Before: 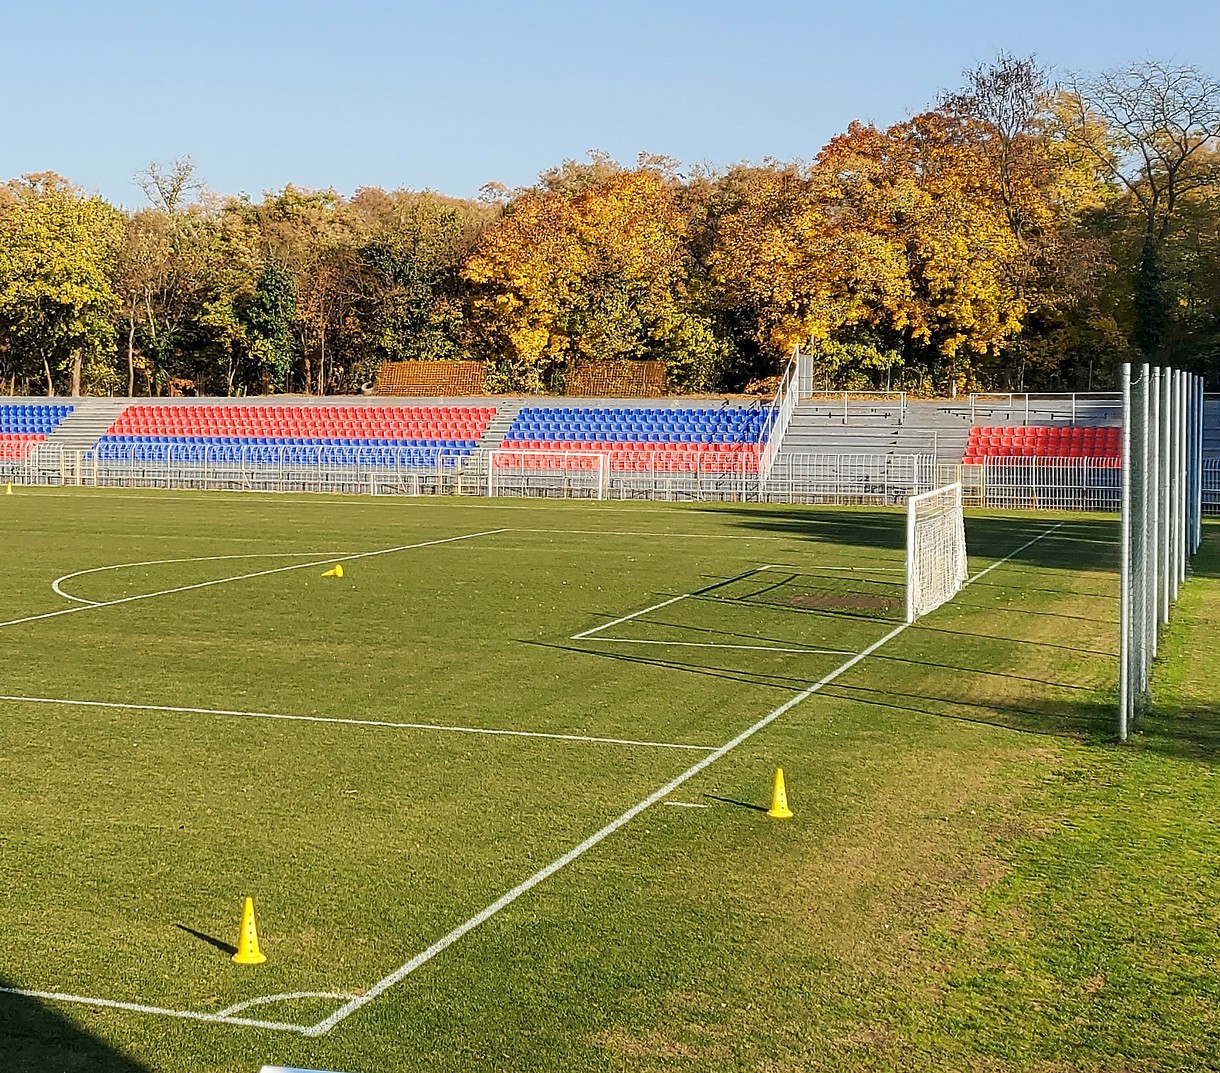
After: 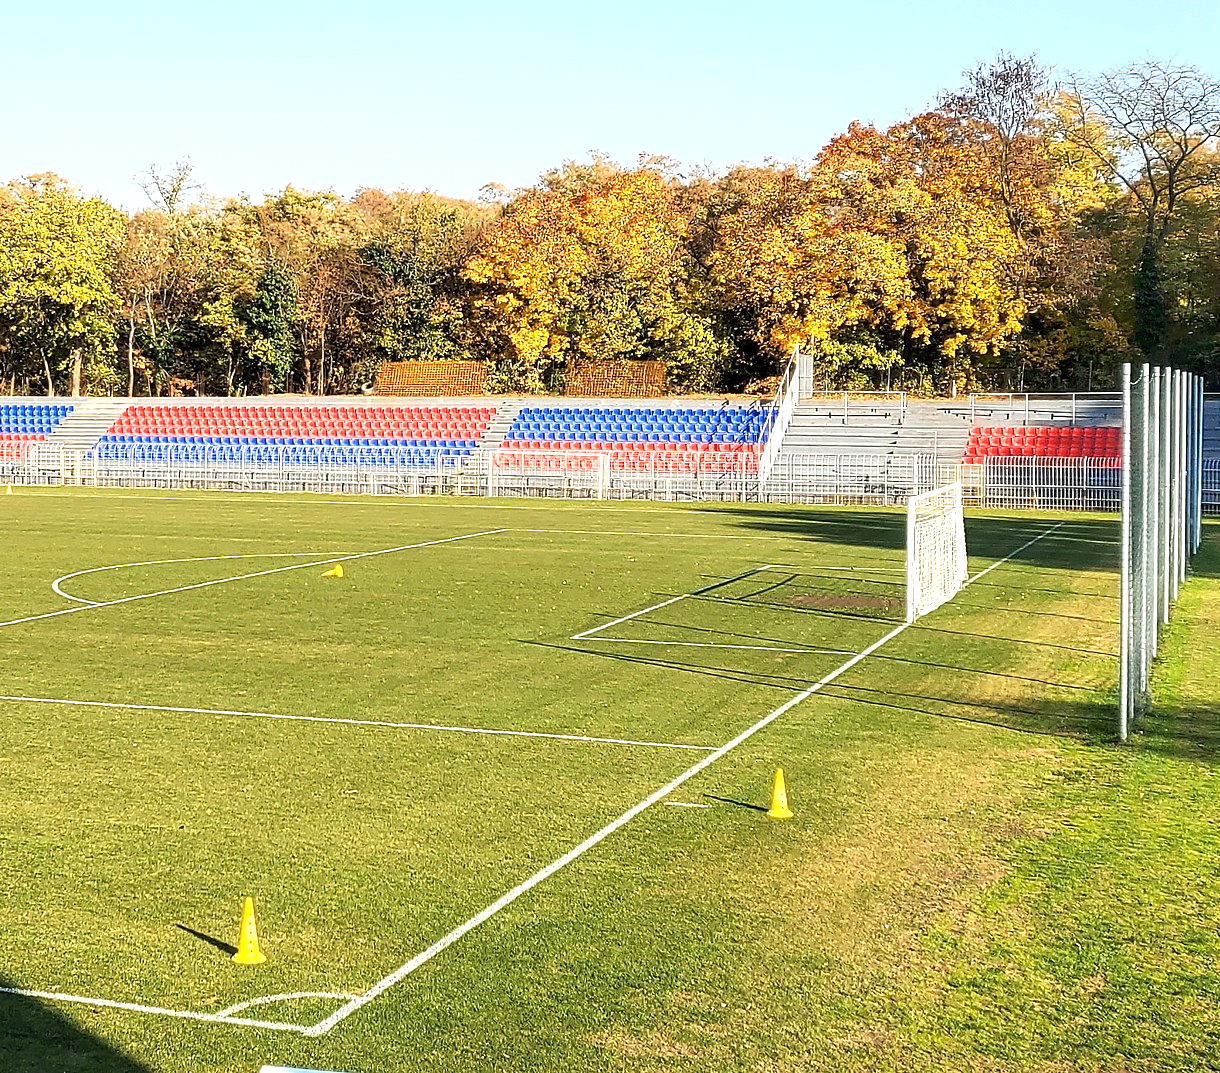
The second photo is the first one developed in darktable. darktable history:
exposure: exposure 0.829 EV, compensate highlight preservation false
